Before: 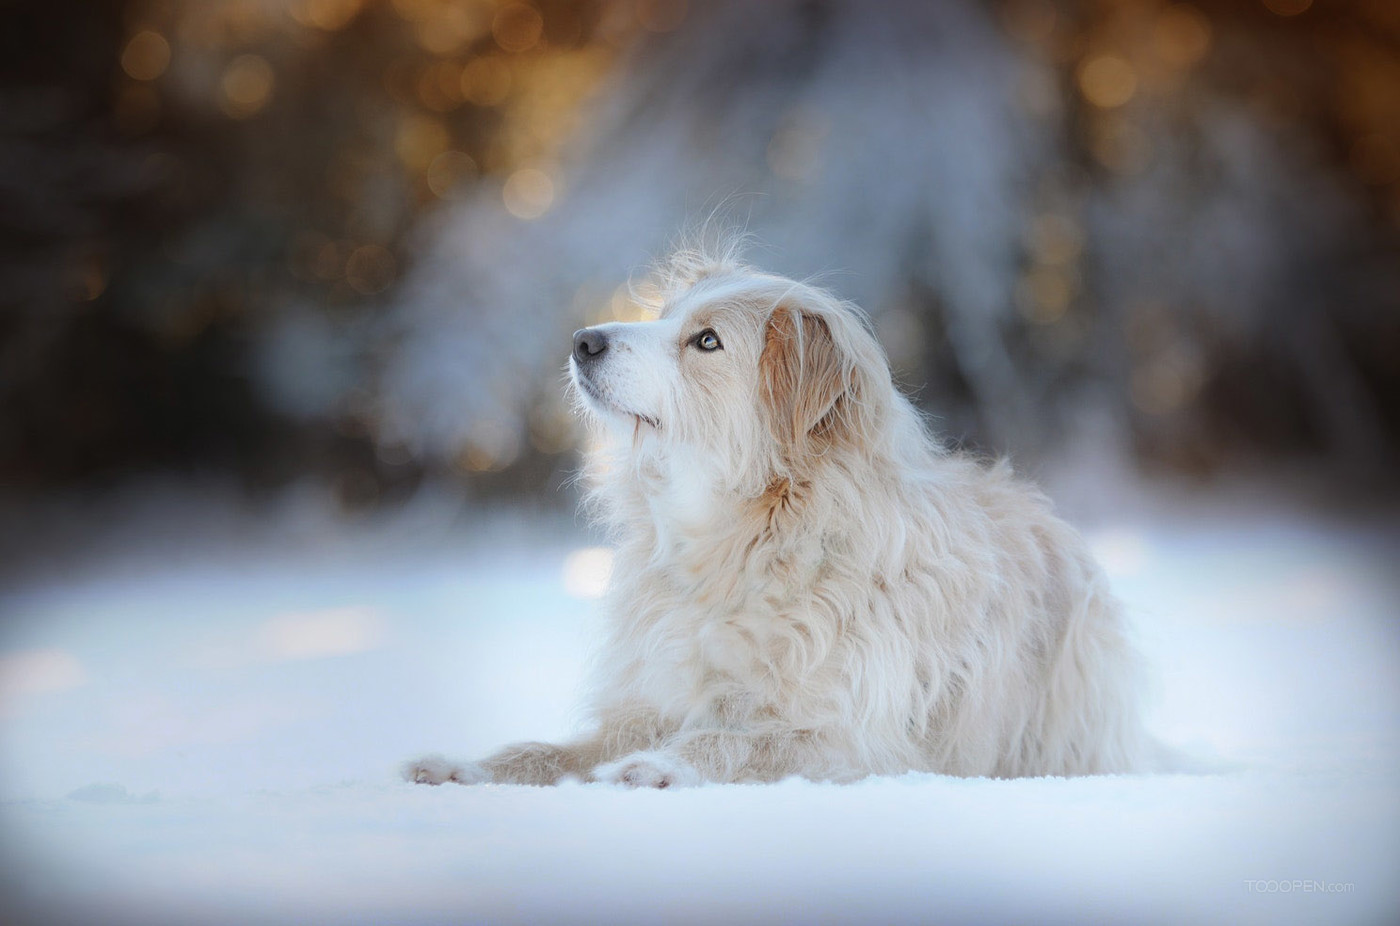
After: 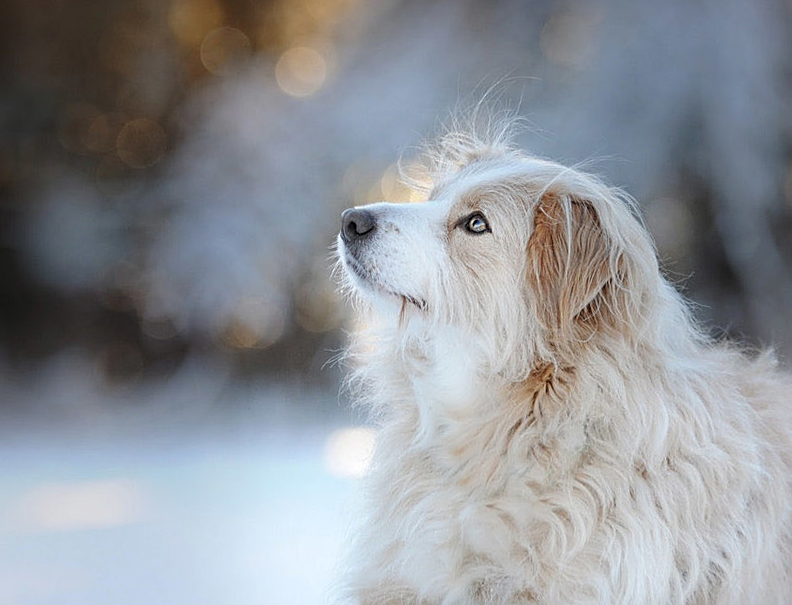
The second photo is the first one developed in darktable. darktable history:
local contrast: on, module defaults
crop: left 16.202%, top 11.208%, right 26.045%, bottom 20.557%
rotate and perspective: rotation 1.57°, crop left 0.018, crop right 0.982, crop top 0.039, crop bottom 0.961
sharpen: on, module defaults
